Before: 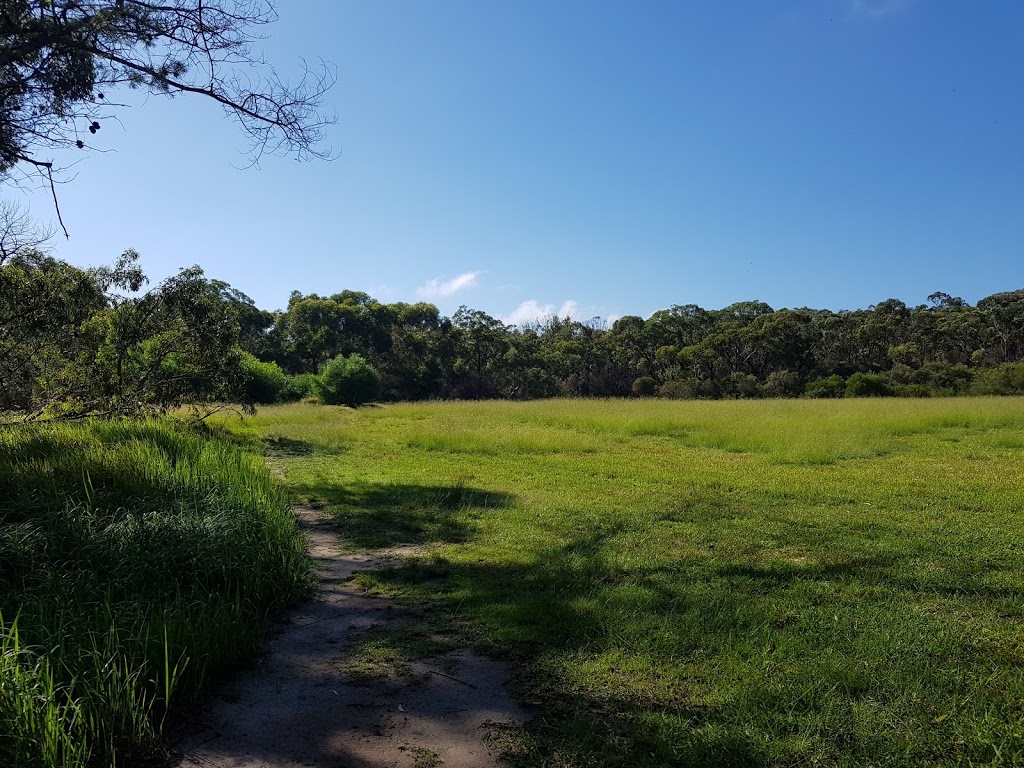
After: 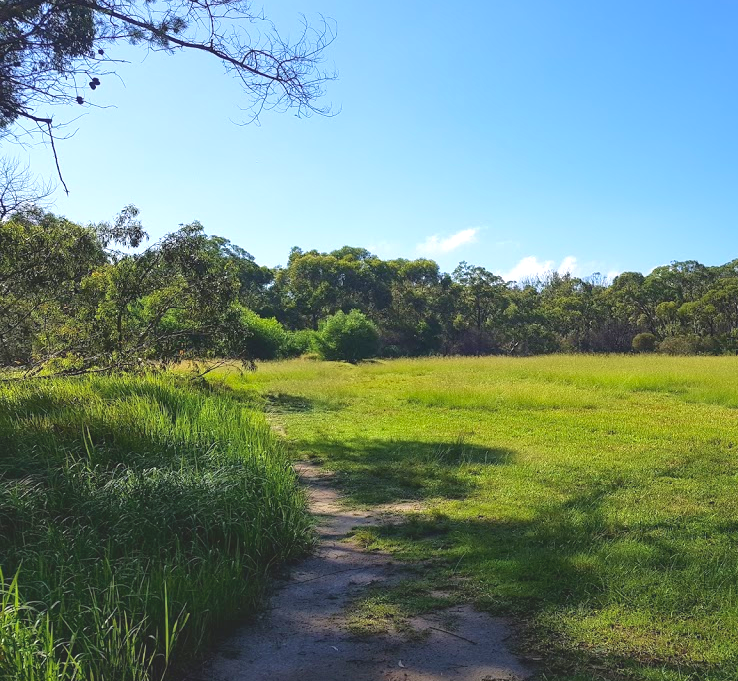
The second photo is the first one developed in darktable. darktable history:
velvia: strength 15.68%
crop: top 5.739%, right 27.903%, bottom 5.523%
color correction: highlights b* 0.054
local contrast: mode bilateral grid, contrast 20, coarseness 50, detail 120%, midtone range 0.2
exposure: black level correction 0, exposure 1.095 EV, compensate highlight preservation false
contrast brightness saturation: contrast -0.279
